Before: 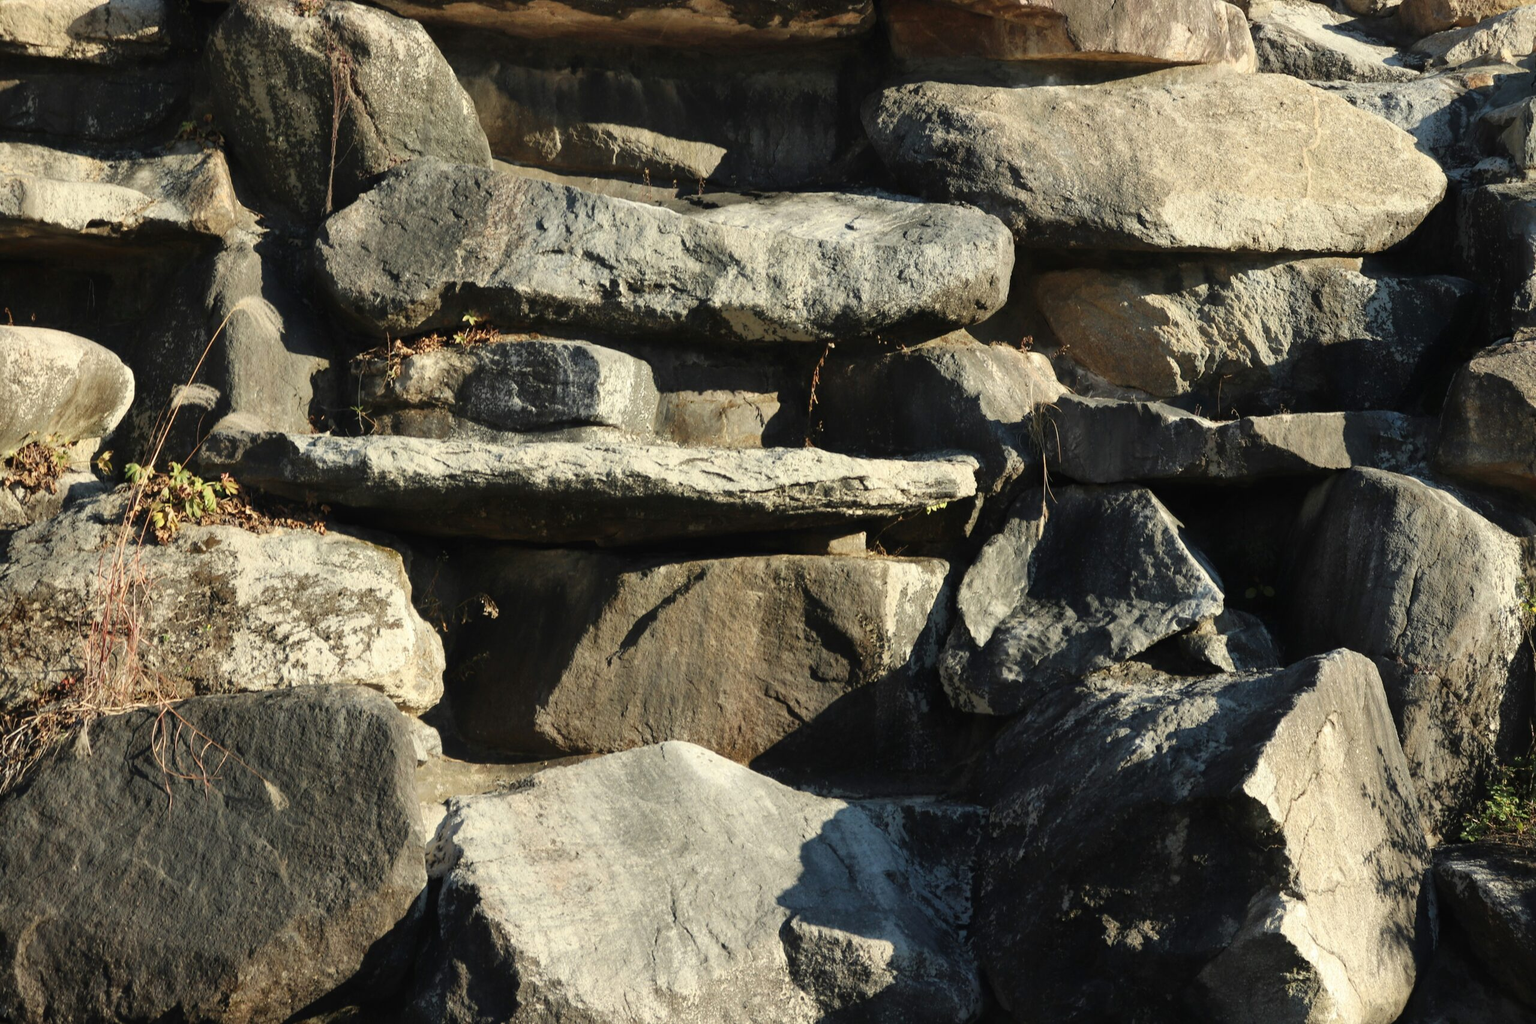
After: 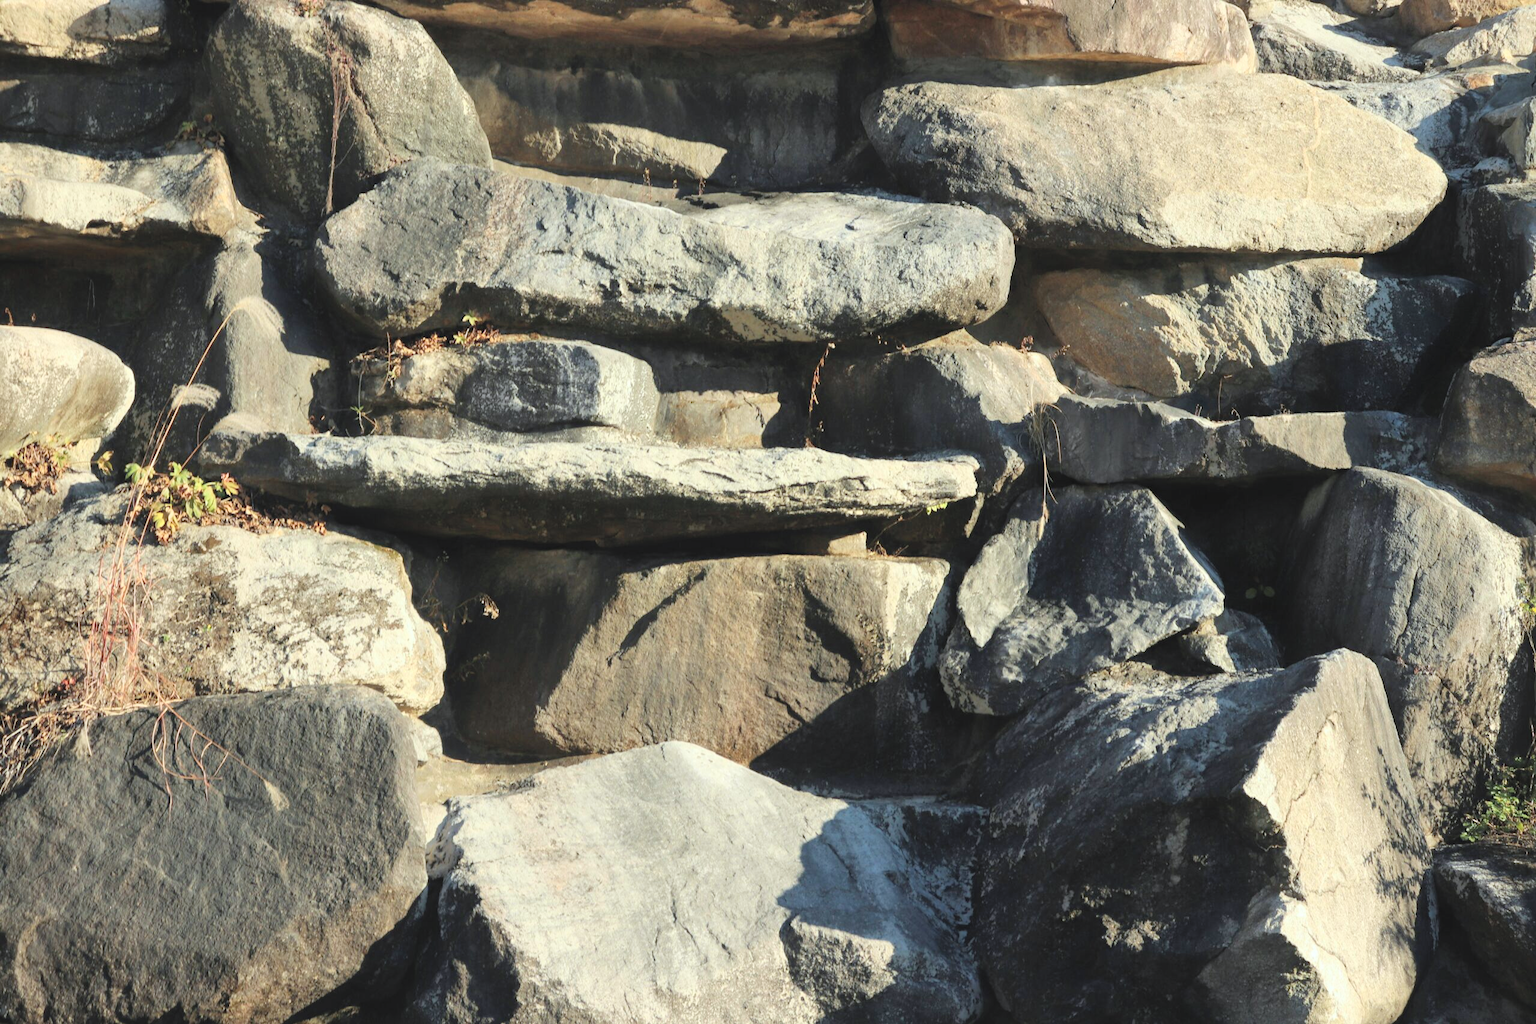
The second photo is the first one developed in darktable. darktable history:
contrast brightness saturation: contrast 0.101, brightness 0.316, saturation 0.139
color calibration: gray › normalize channels true, x 0.353, y 0.368, temperature 4703.35 K, gamut compression 0.016
